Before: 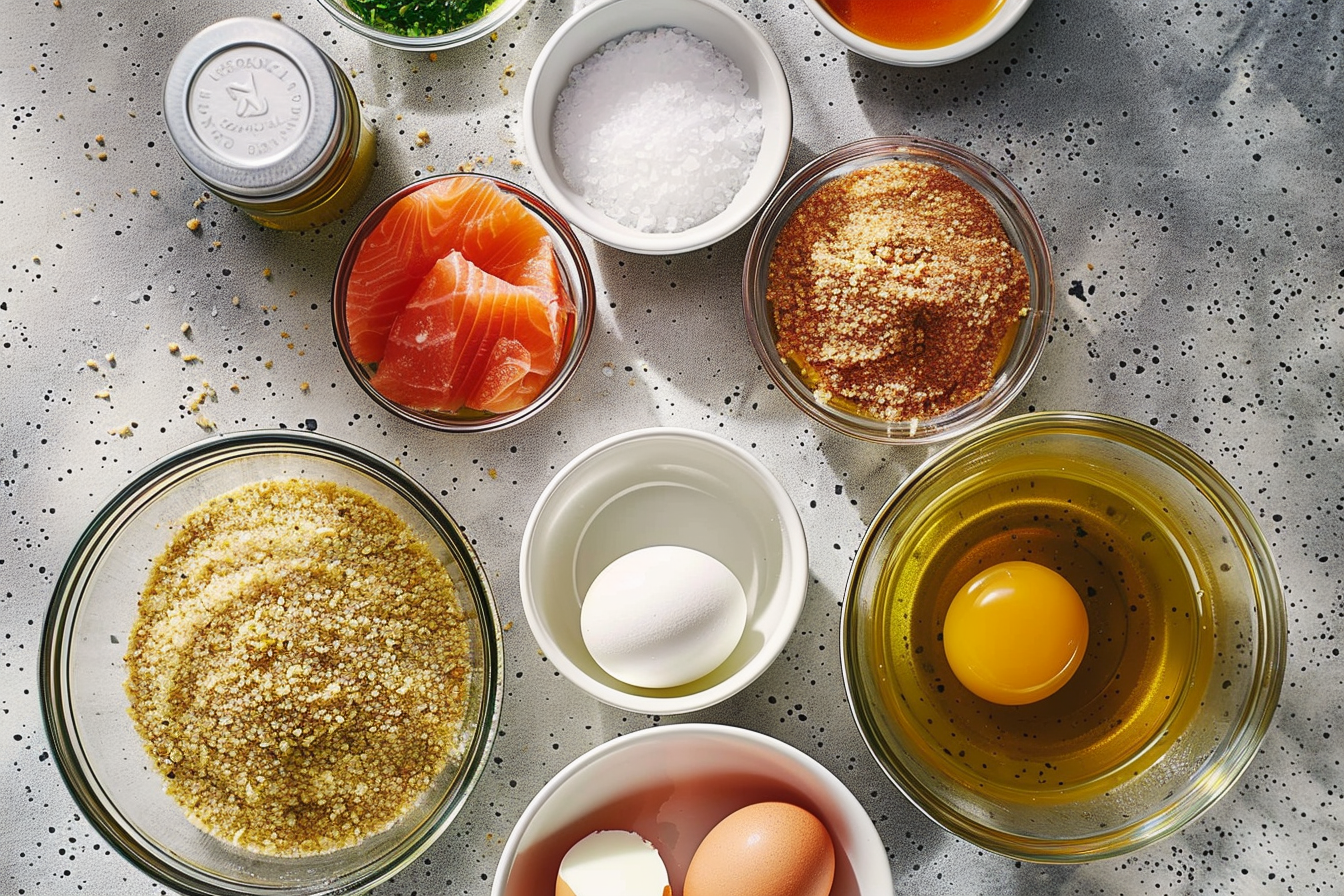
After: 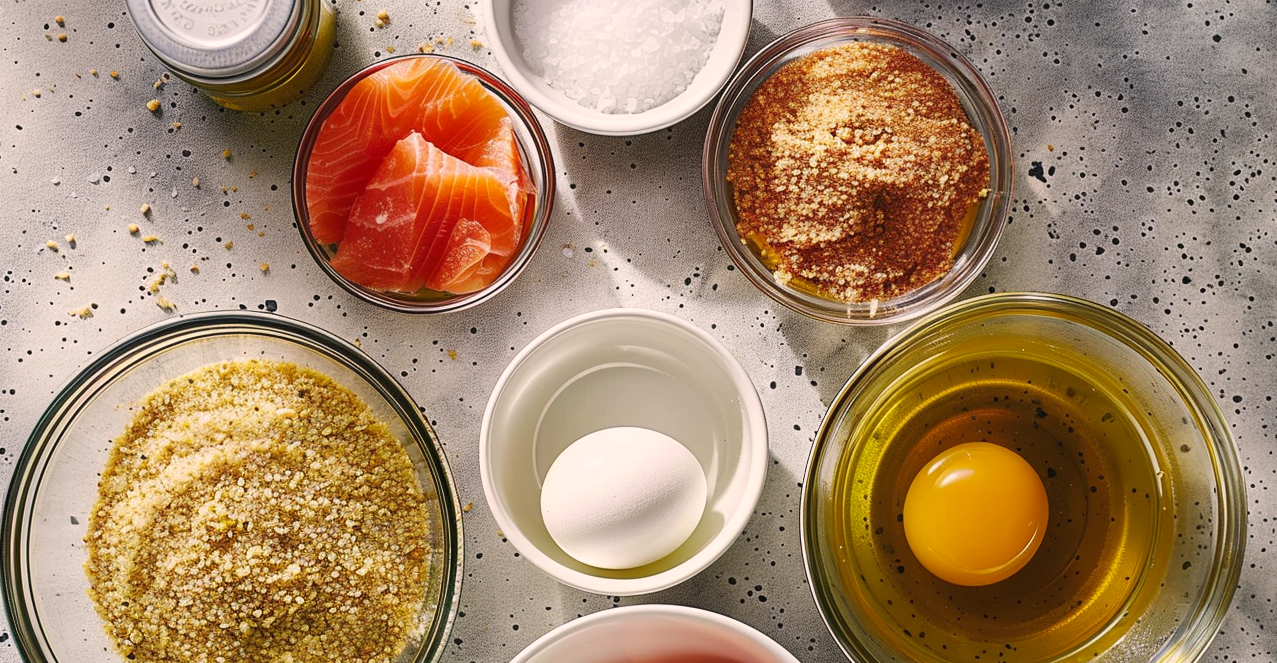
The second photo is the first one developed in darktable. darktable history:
crop and rotate: left 2.991%, top 13.302%, right 1.981%, bottom 12.636%
color correction: highlights a* 5.81, highlights b* 4.84
